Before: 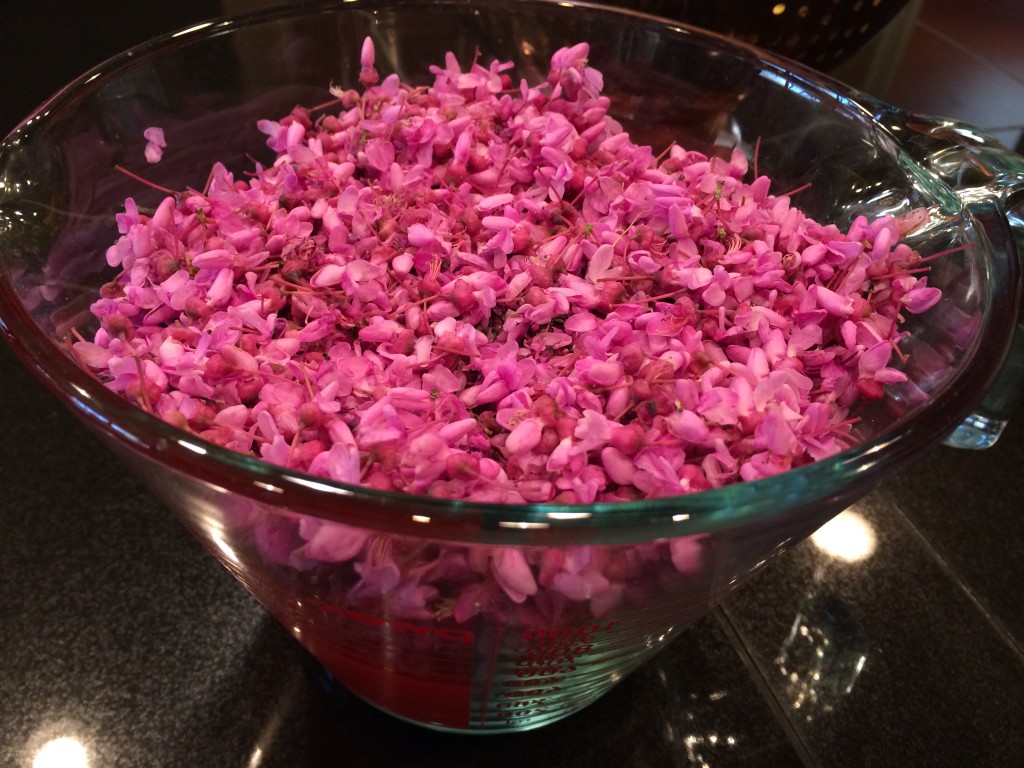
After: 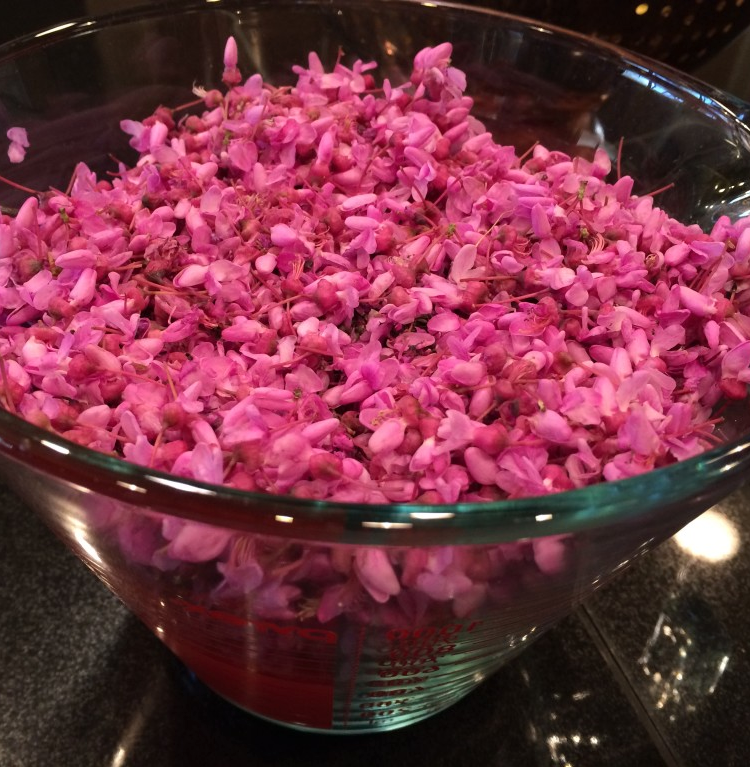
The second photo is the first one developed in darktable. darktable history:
crop: left 13.443%, right 13.31%
shadows and highlights: shadows 19.13, highlights -83.41, soften with gaussian
